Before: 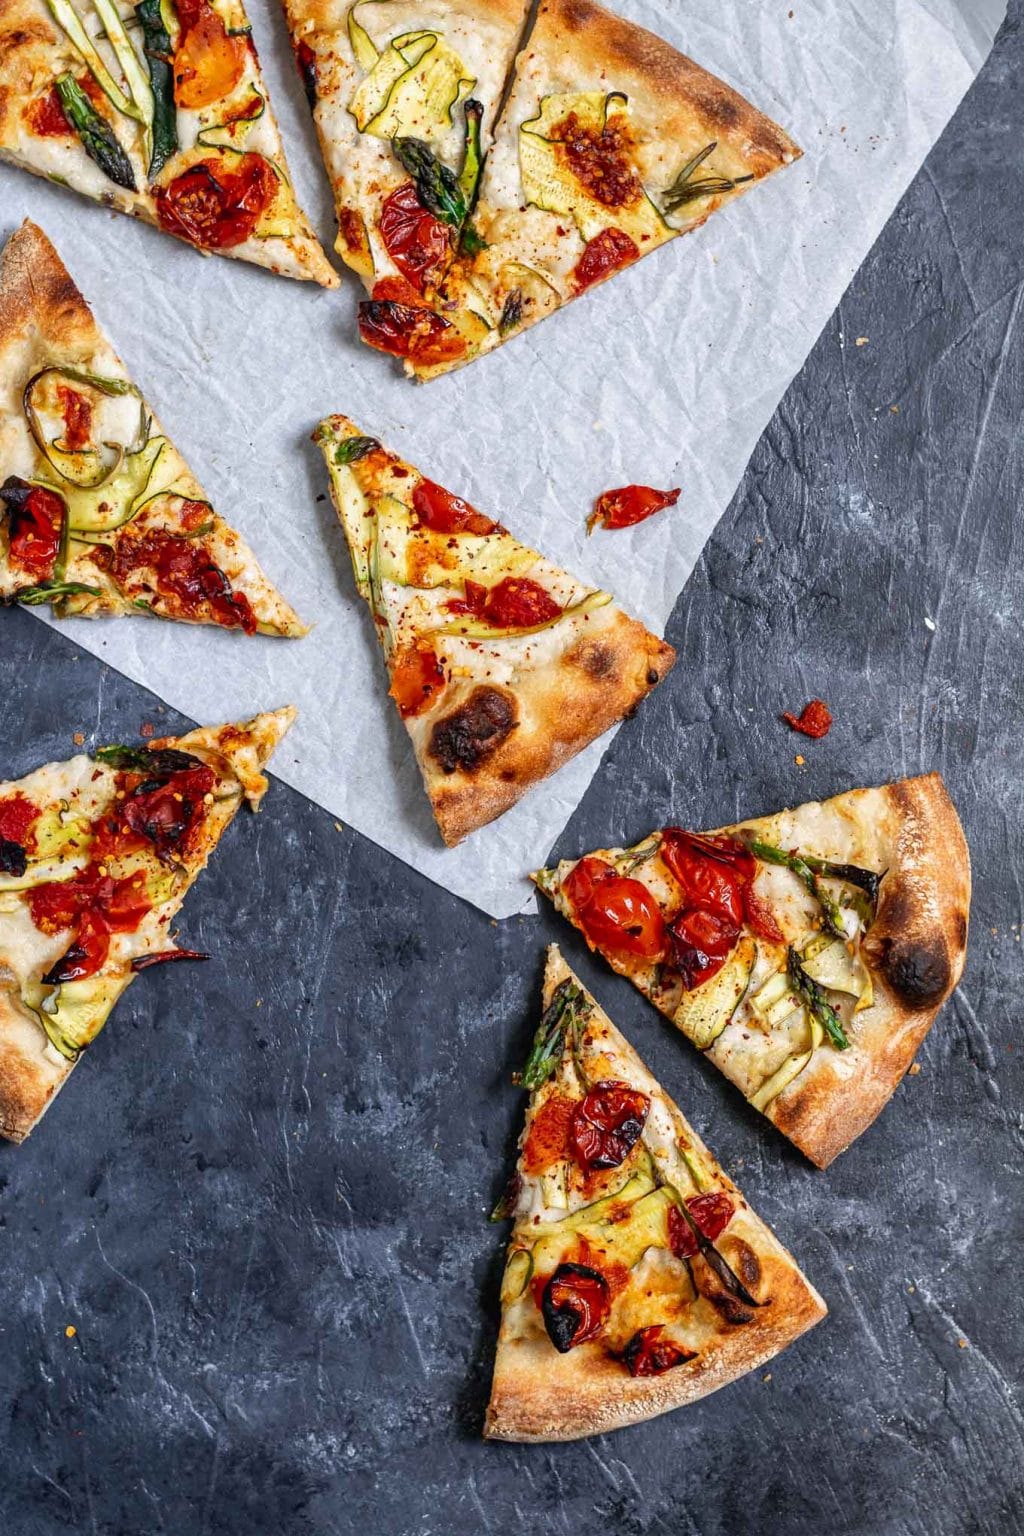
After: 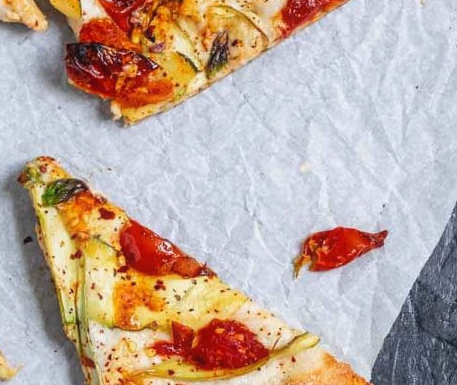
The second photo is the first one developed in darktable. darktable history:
crop: left 28.64%, top 16.832%, right 26.637%, bottom 58.055%
contrast equalizer: y [[0.439, 0.44, 0.442, 0.457, 0.493, 0.498], [0.5 ×6], [0.5 ×6], [0 ×6], [0 ×6]], mix 0.59
